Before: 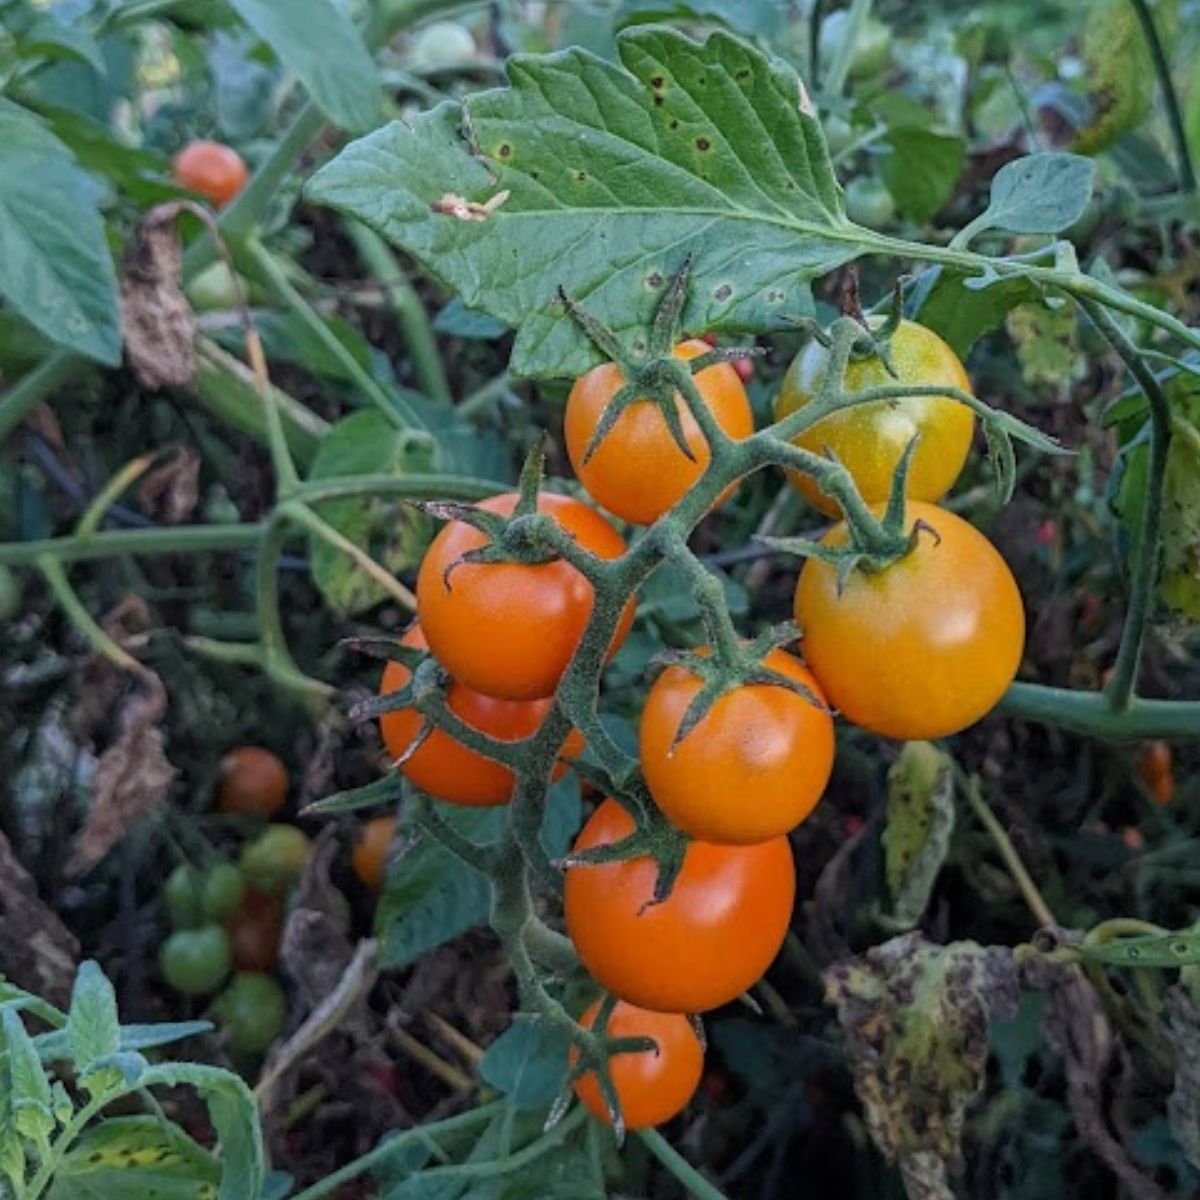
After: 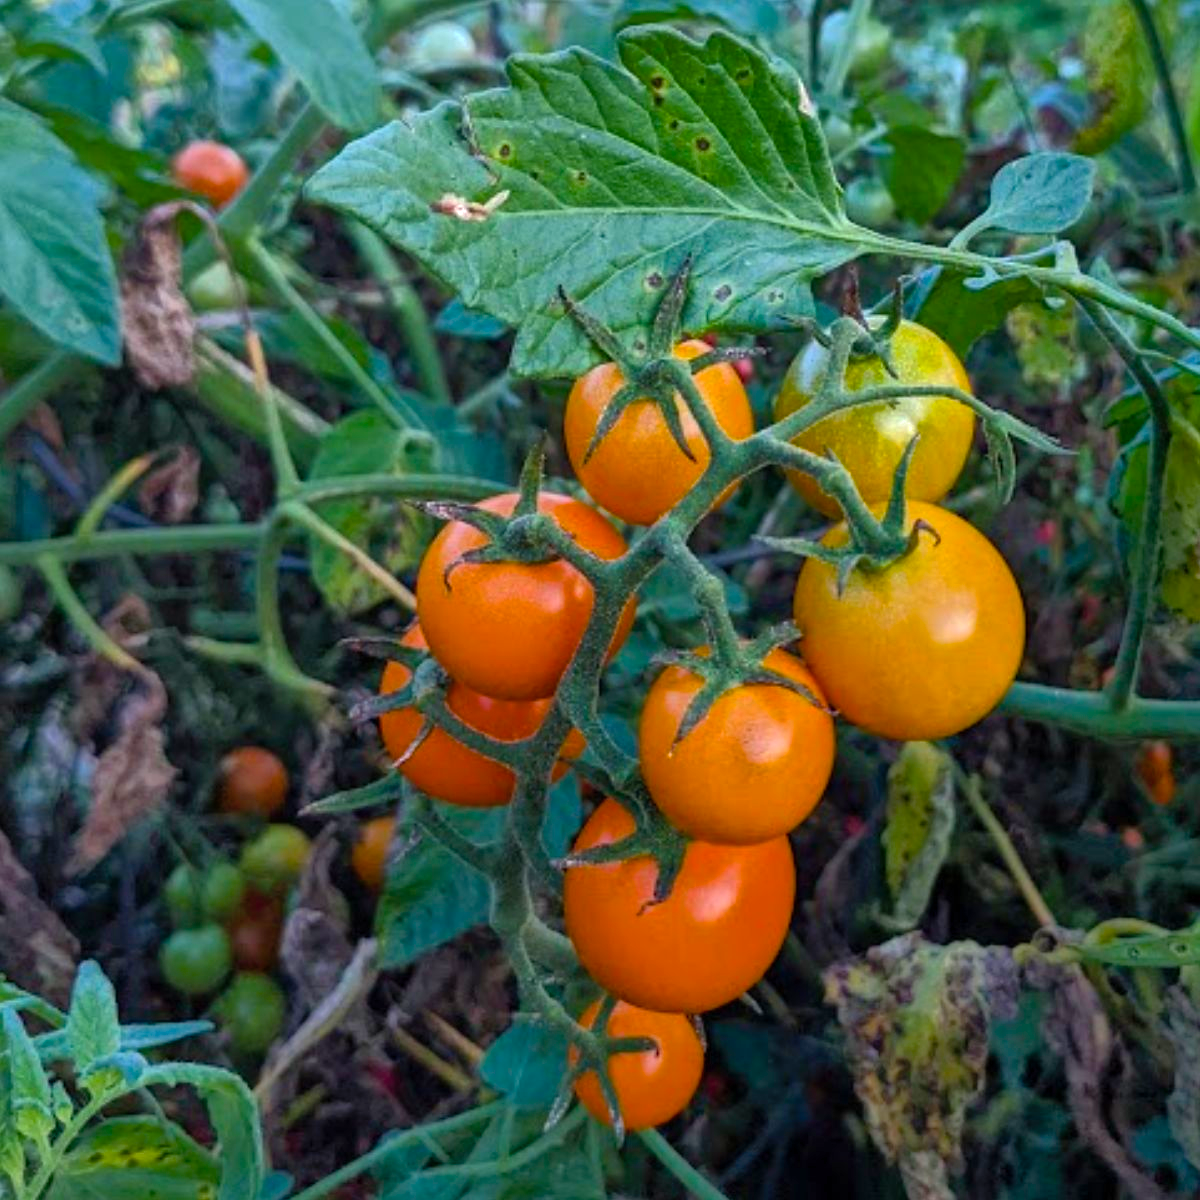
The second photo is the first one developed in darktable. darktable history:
color balance rgb: linear chroma grading › global chroma 16.62%, perceptual saturation grading › highlights -8.63%, perceptual saturation grading › mid-tones 18.66%, perceptual saturation grading › shadows 28.49%, perceptual brilliance grading › highlights 14.22%, perceptual brilliance grading › shadows -18.96%, global vibrance 27.71%
shadows and highlights: on, module defaults
